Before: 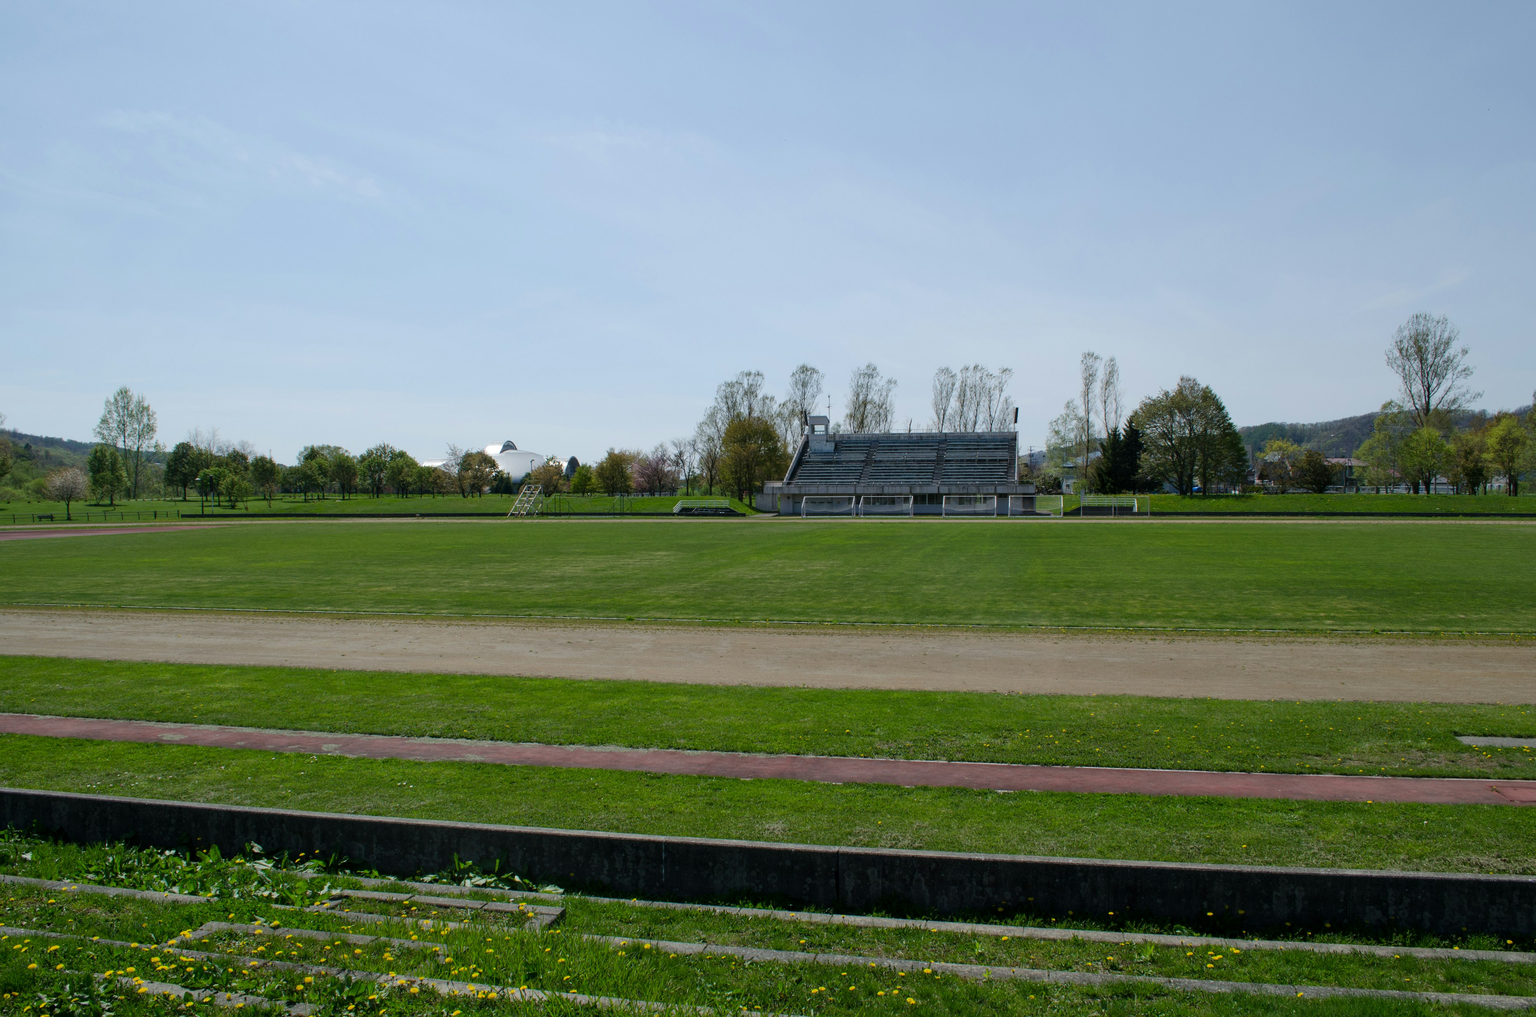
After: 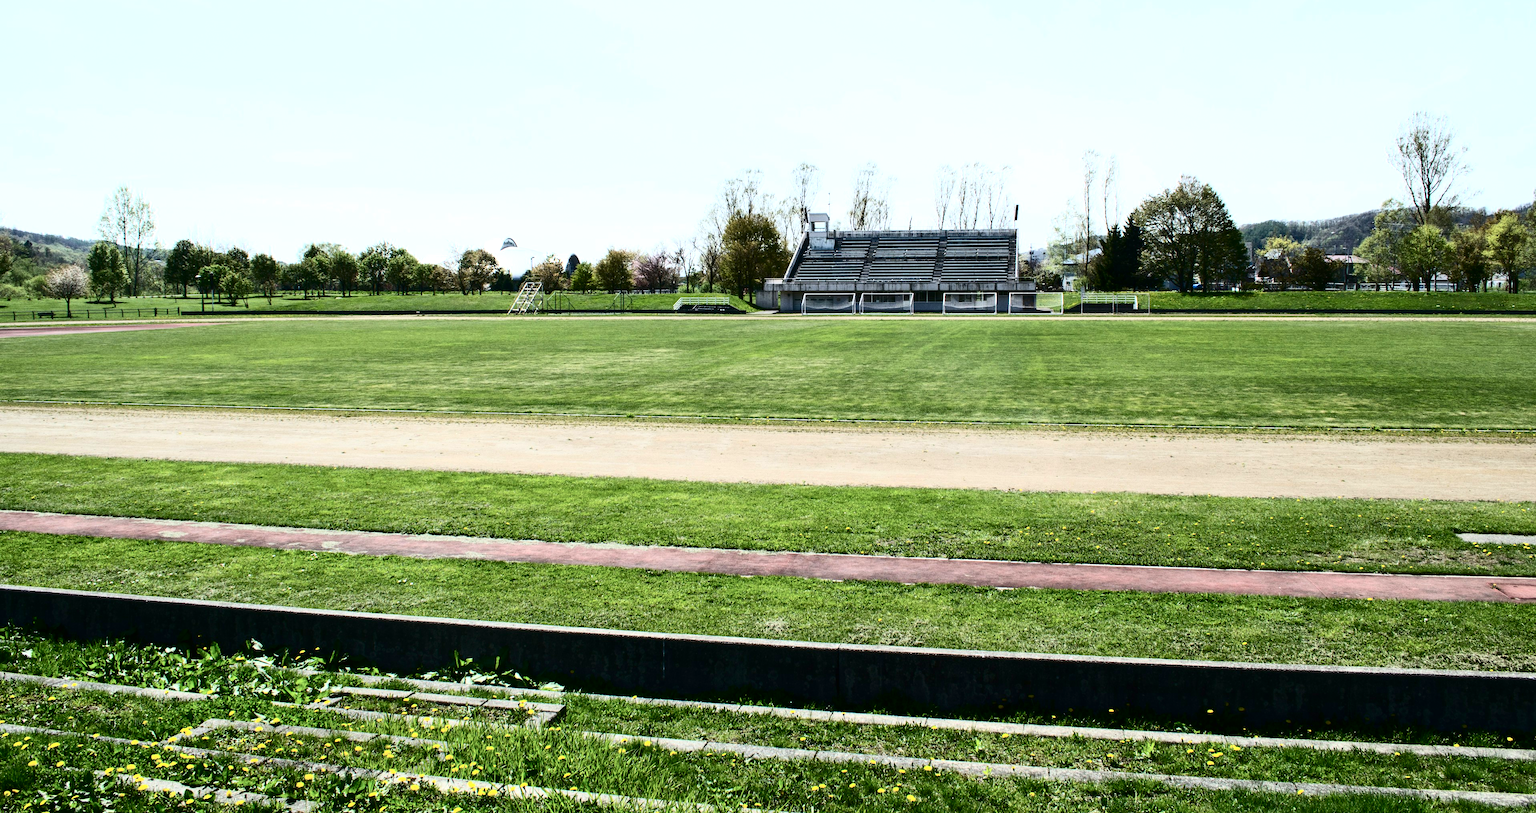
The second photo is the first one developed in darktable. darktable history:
crop and rotate: top 19.998%
exposure: black level correction -0.002, exposure 1.115 EV, compensate highlight preservation false
contrast brightness saturation: contrast 0.5, saturation -0.1
